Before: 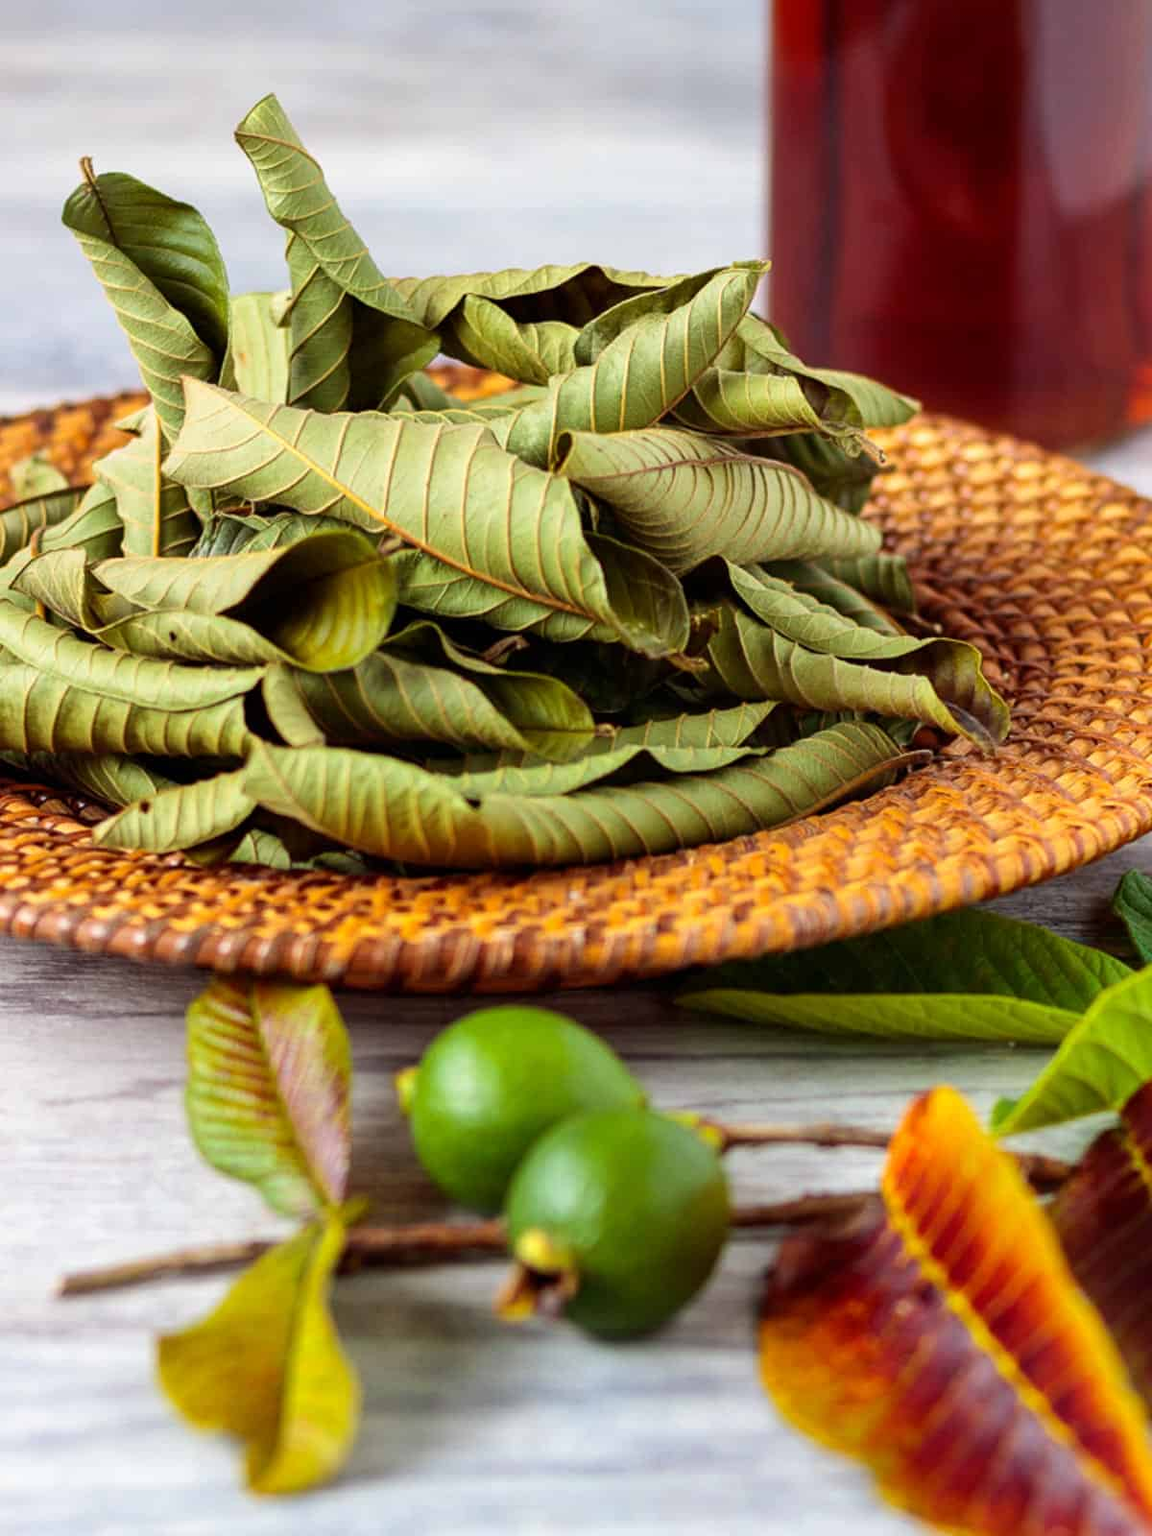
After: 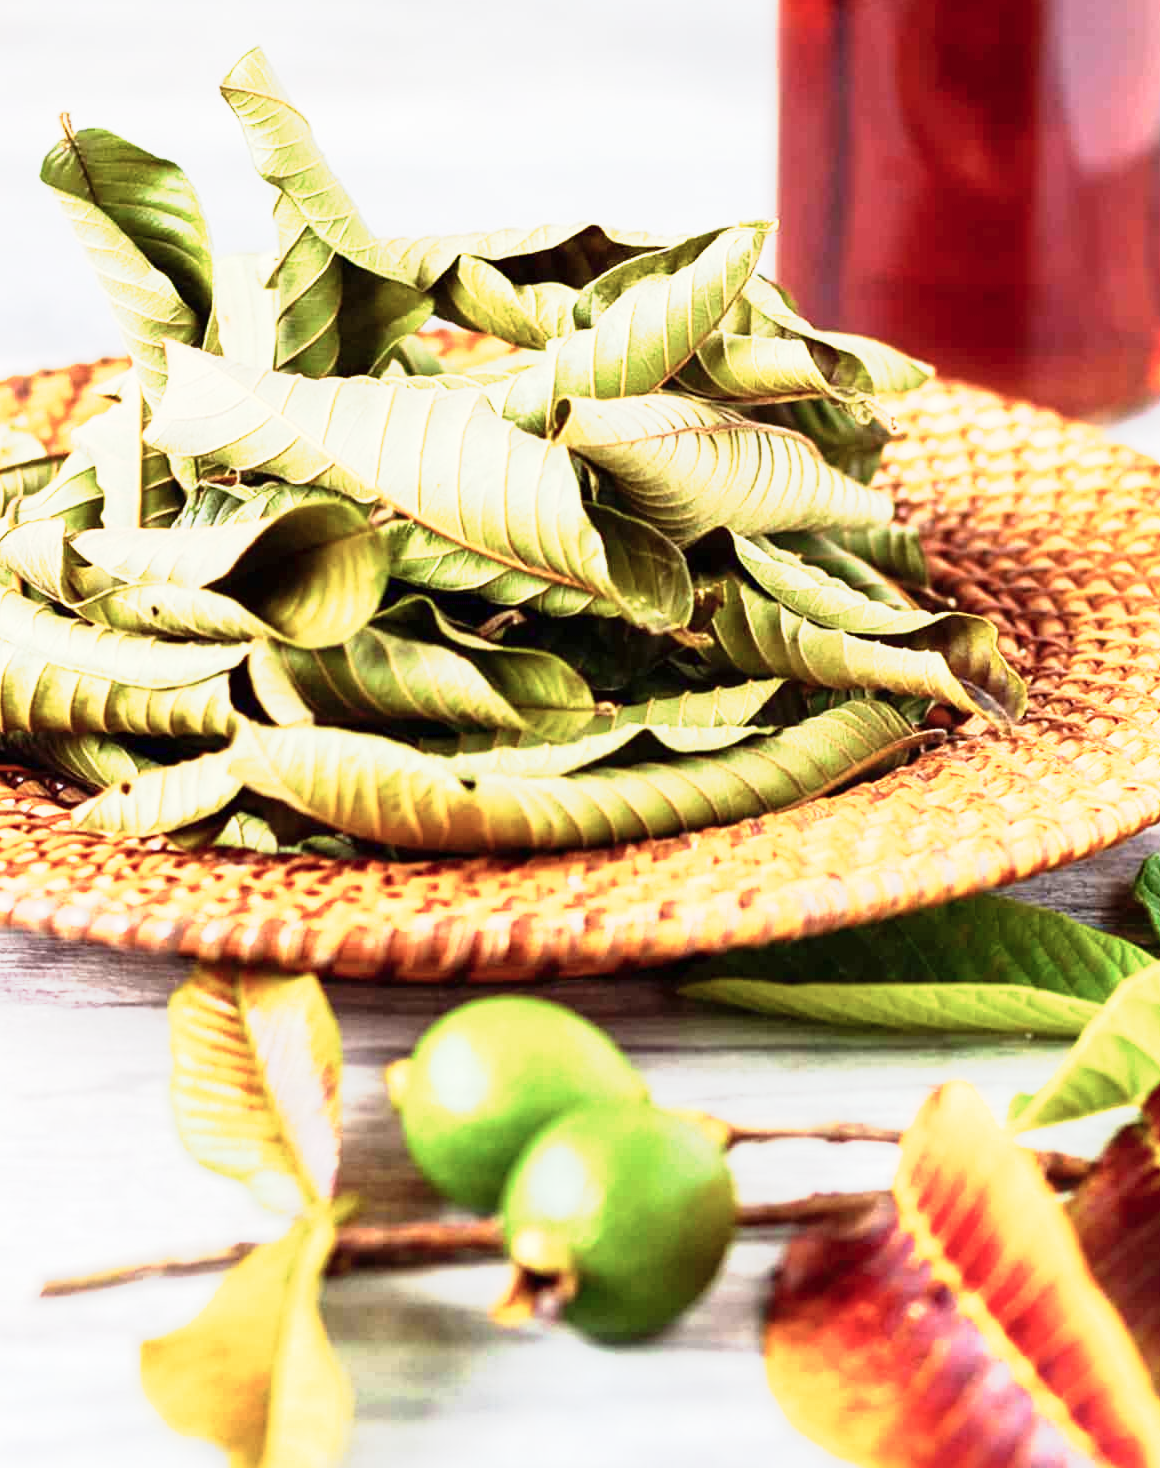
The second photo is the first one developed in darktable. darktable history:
tone curve: curves: ch0 [(0, 0) (0.003, 0.005) (0.011, 0.018) (0.025, 0.041) (0.044, 0.072) (0.069, 0.113) (0.1, 0.163) (0.136, 0.221) (0.177, 0.289) (0.224, 0.366) (0.277, 0.452) (0.335, 0.546) (0.399, 0.65) (0.468, 0.763) (0.543, 0.885) (0.623, 0.93) (0.709, 0.946) (0.801, 0.963) (0.898, 0.981) (1, 1)], preserve colors none
crop: left 2.107%, top 3.262%, right 1.214%, bottom 4.957%
color balance rgb: linear chroma grading › global chroma 24.913%, perceptual saturation grading › global saturation -32.693%, global vibrance 20%
